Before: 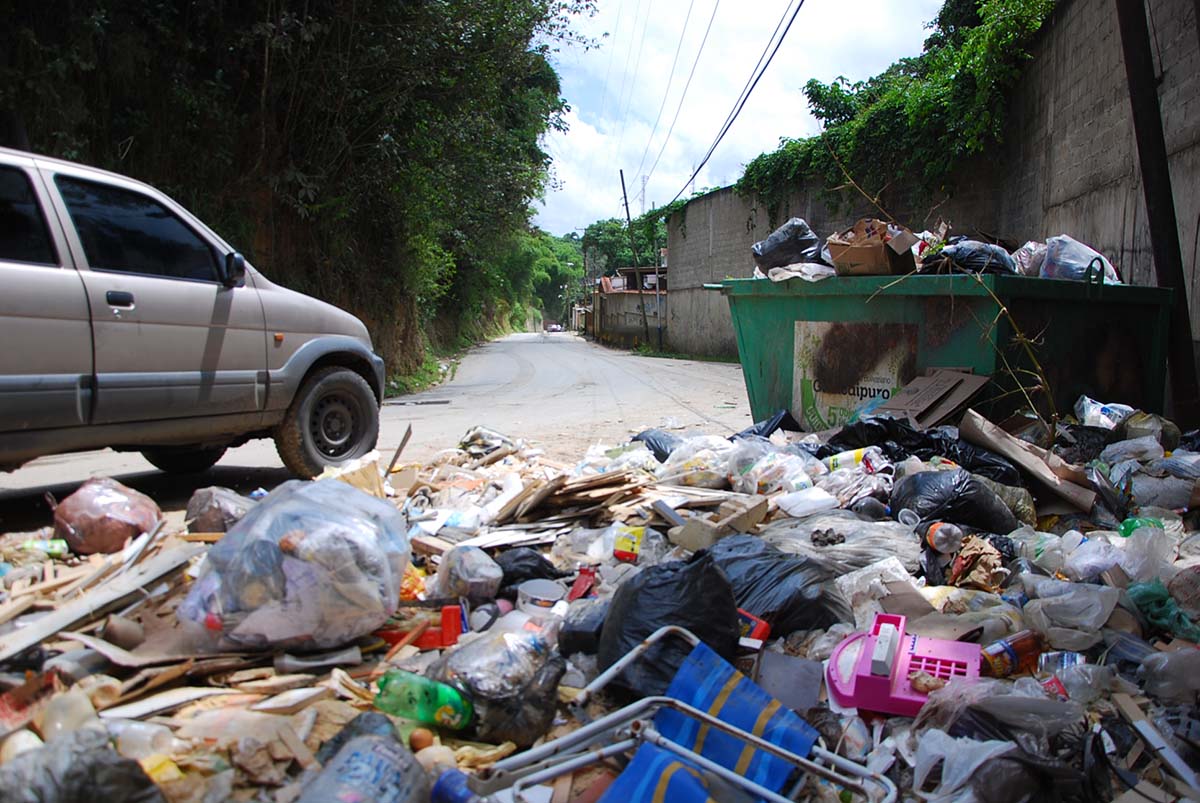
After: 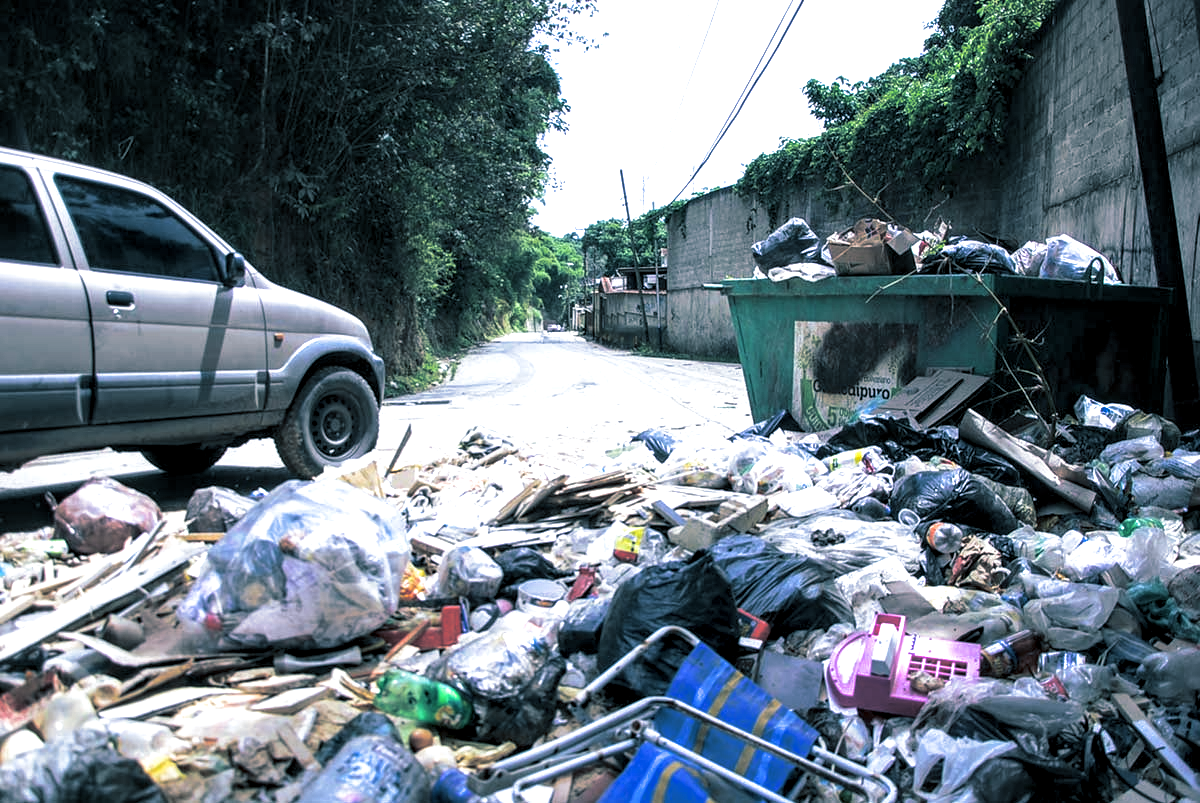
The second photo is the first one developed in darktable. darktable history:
exposure: exposure 0.6 EV, compensate highlight preservation false
local contrast: detail 160%
white balance: red 0.931, blue 1.11
split-toning: shadows › hue 205.2°, shadows › saturation 0.43, highlights › hue 54°, highlights › saturation 0.54
